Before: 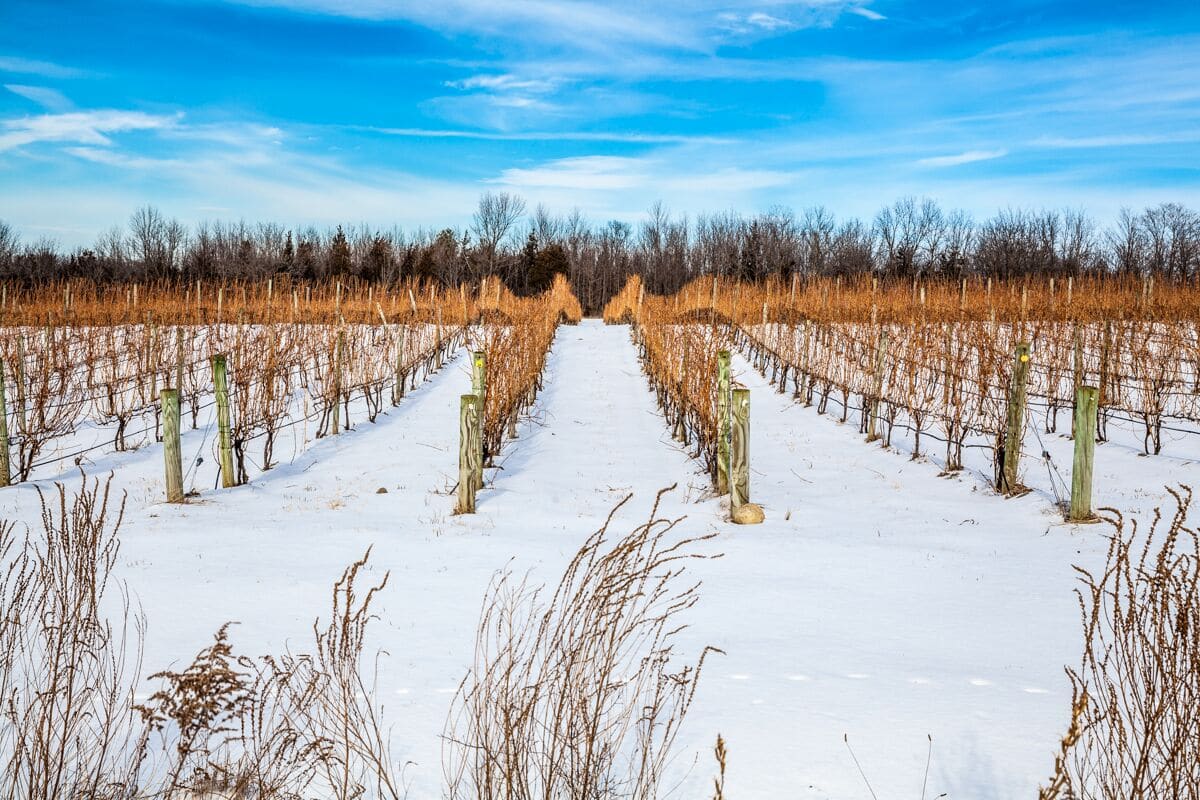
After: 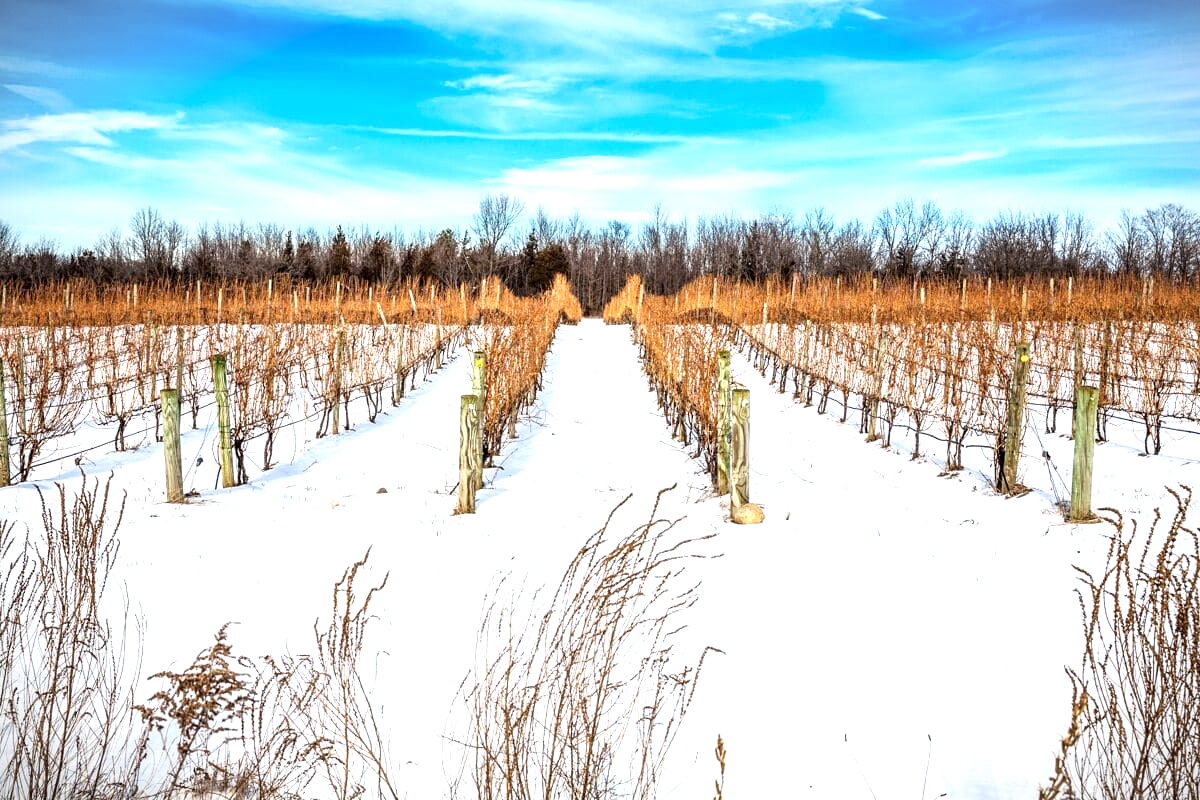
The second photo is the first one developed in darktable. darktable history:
tone equalizer: edges refinement/feathering 500, mask exposure compensation -1.25 EV, preserve details no
contrast brightness saturation: contrast 0.048
vignetting: fall-off start 99.57%, width/height ratio 1.303
exposure: black level correction 0.001, exposure 0.676 EV, compensate highlight preservation false
